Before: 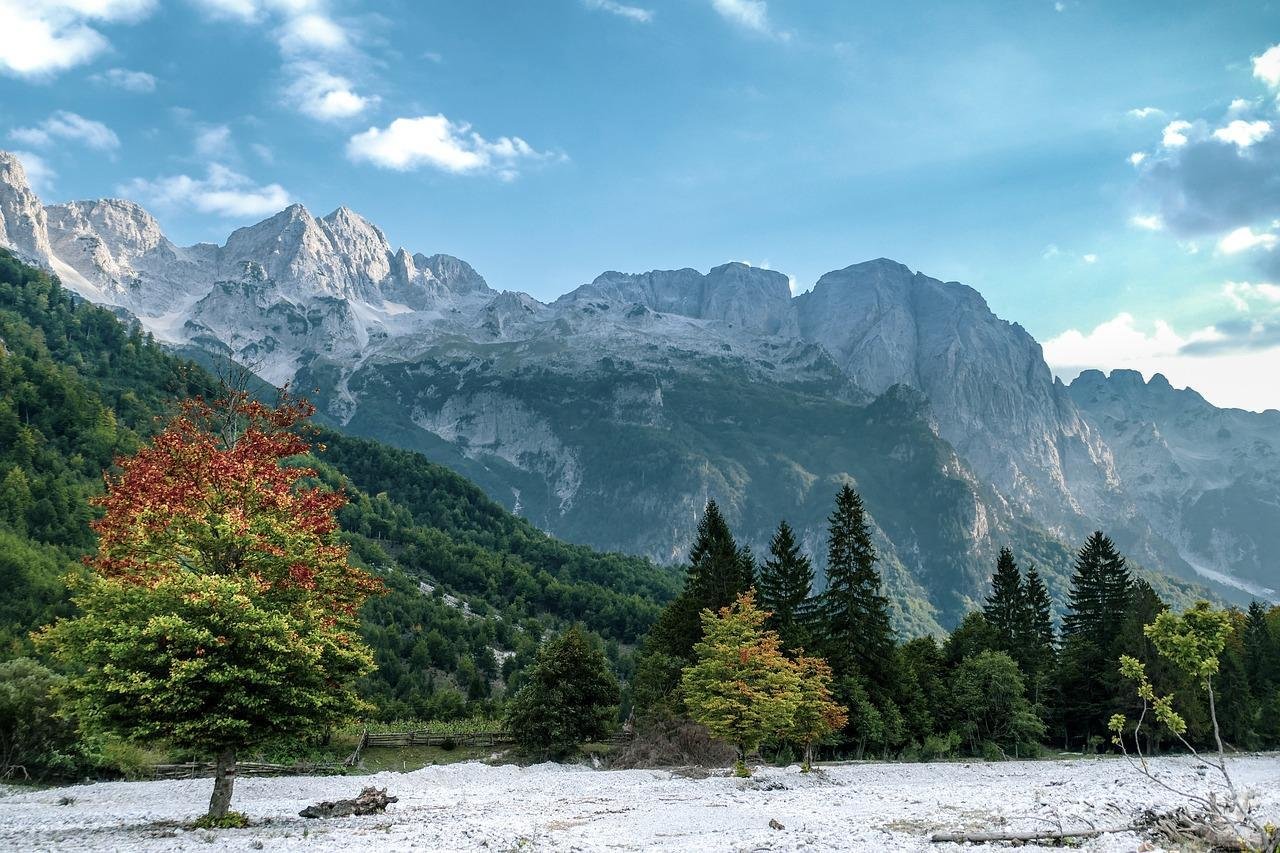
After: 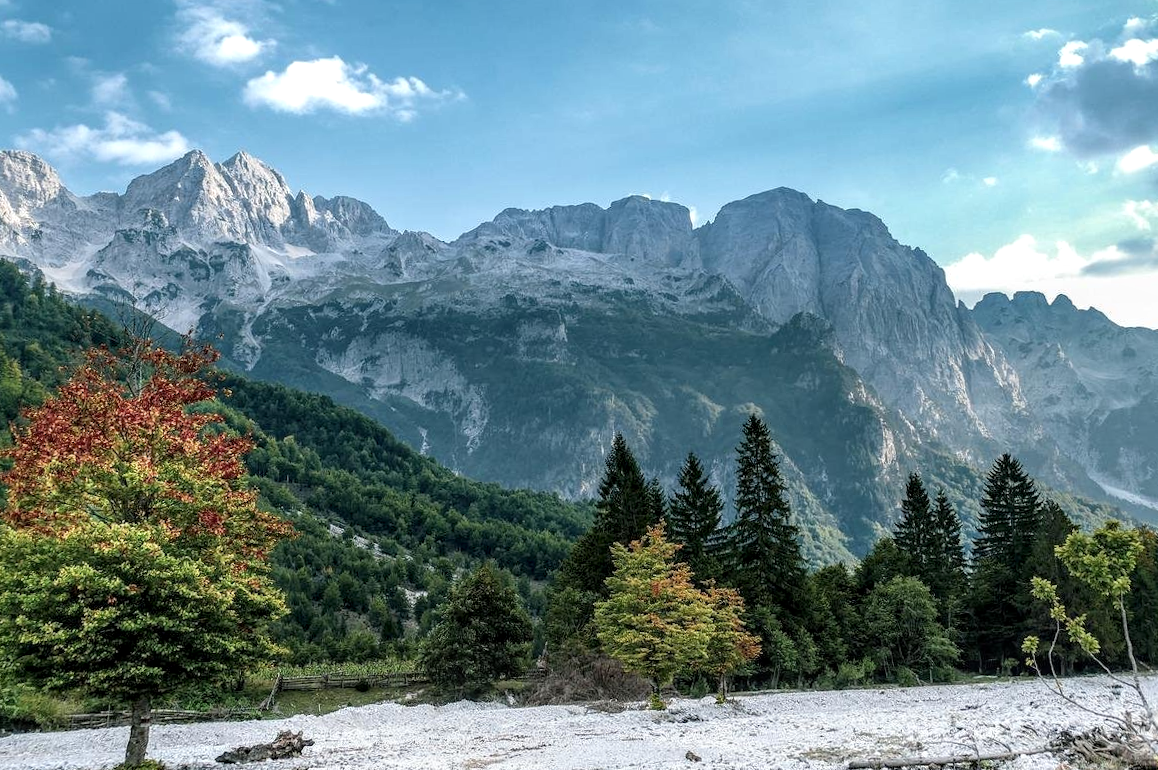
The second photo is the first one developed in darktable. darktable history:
crop and rotate: angle 1.67°, left 5.595%, top 5.714%
local contrast: detail 130%
